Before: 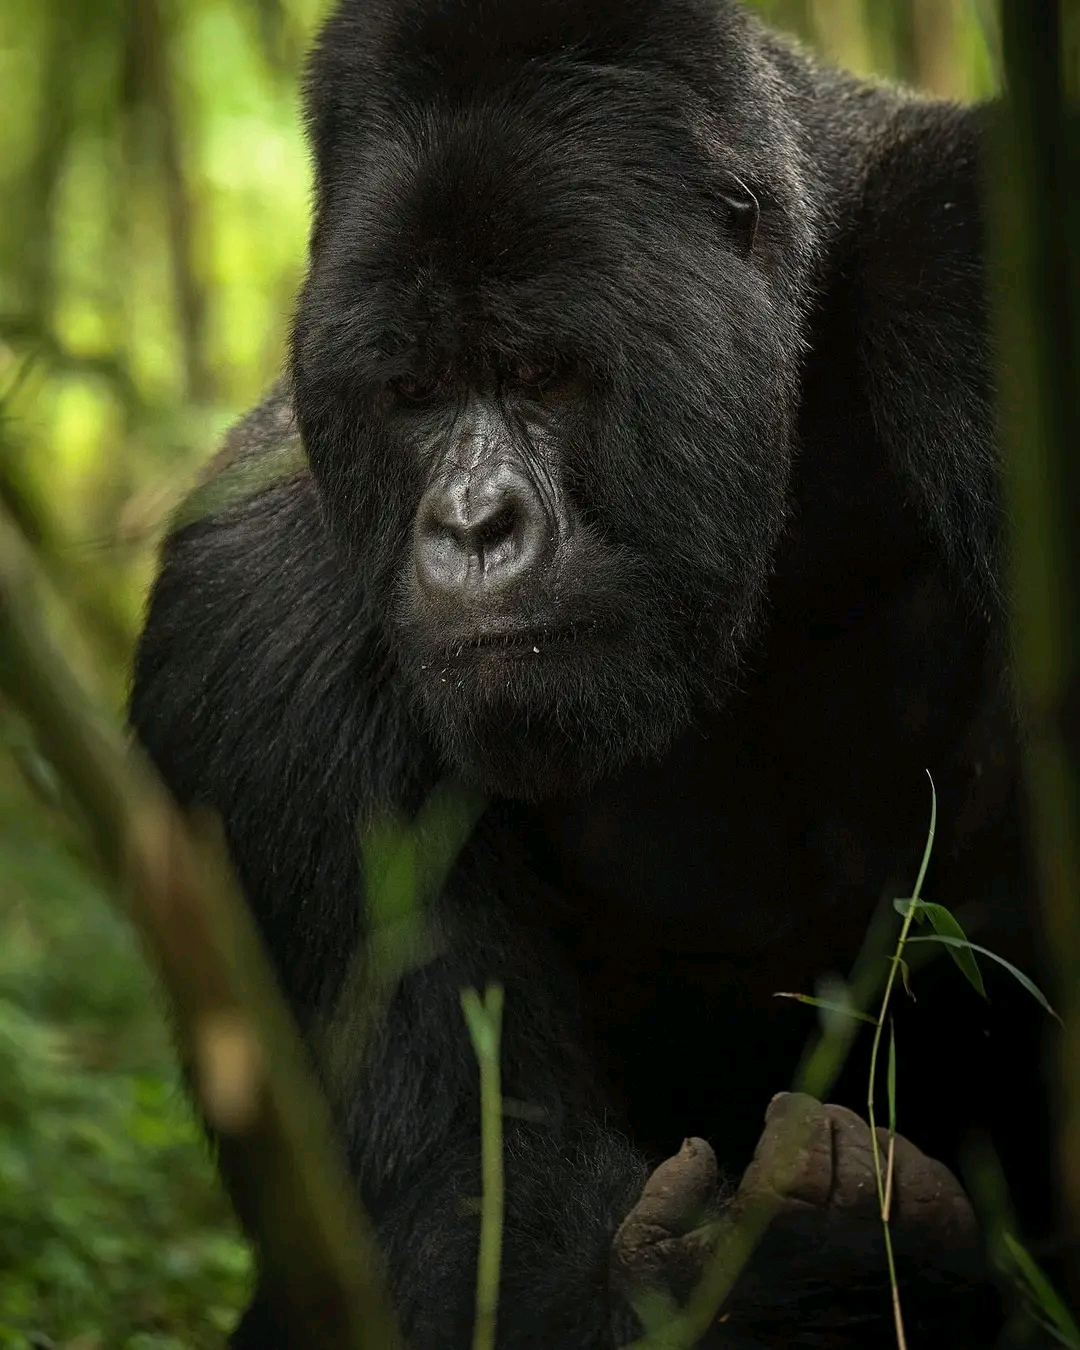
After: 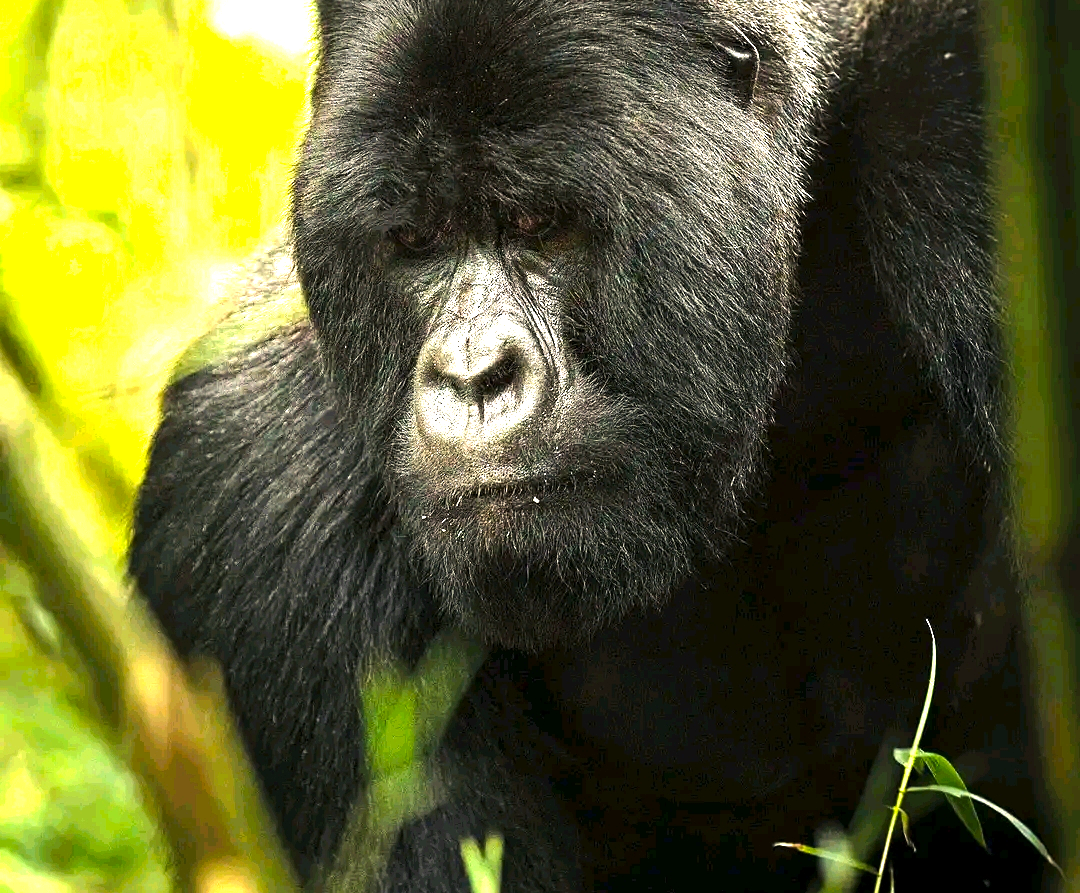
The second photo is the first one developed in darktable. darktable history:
tone equalizer: -8 EV -0.429 EV, -7 EV -0.4 EV, -6 EV -0.34 EV, -5 EV -0.207 EV, -3 EV 0.223 EV, -2 EV 0.34 EV, -1 EV 0.392 EV, +0 EV 0.411 EV, edges refinement/feathering 500, mask exposure compensation -1.26 EV, preserve details no
color balance rgb: highlights gain › chroma 3.01%, highlights gain › hue 77.95°, global offset › hue 169.23°, perceptual saturation grading › global saturation 0.295%, perceptual saturation grading › mid-tones 10.973%, perceptual brilliance grading › highlights 9.998%, perceptual brilliance grading › mid-tones 5.673%, global vibrance 30.435%, contrast 10.167%
exposure: exposure 1.995 EV, compensate highlight preservation false
crop: top 11.152%, bottom 22.626%
